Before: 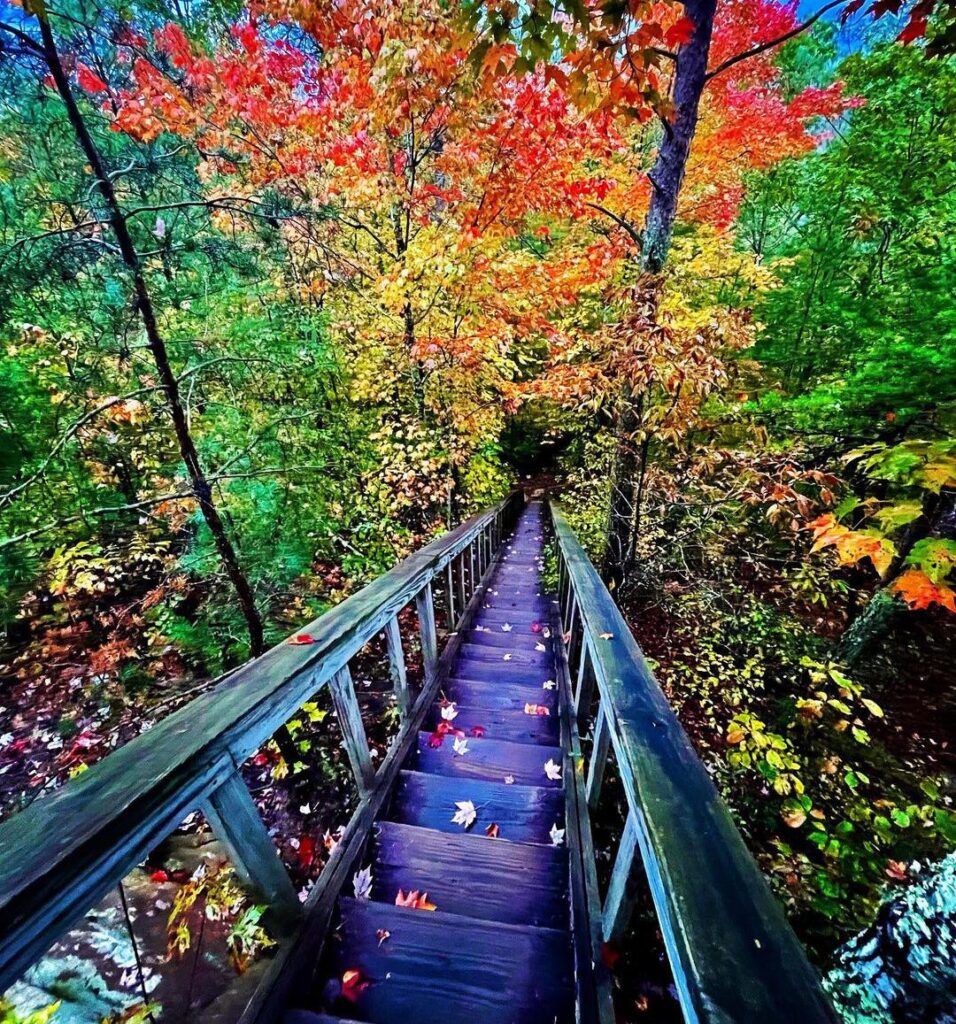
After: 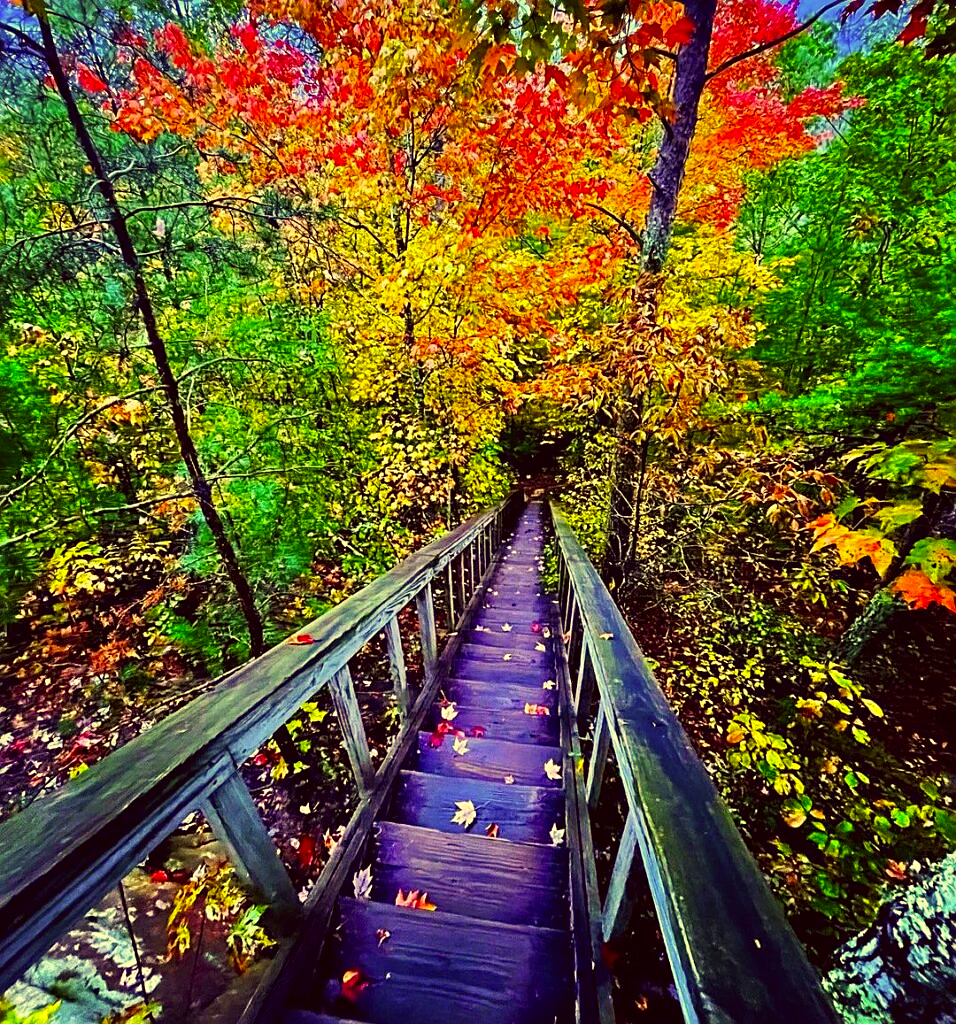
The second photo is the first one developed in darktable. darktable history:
color correction: highlights a* -0.621, highlights b* 39.7, shadows a* 9.48, shadows b* -0.487
contrast brightness saturation: contrast 0.079, saturation 0.198
sharpen: on, module defaults
